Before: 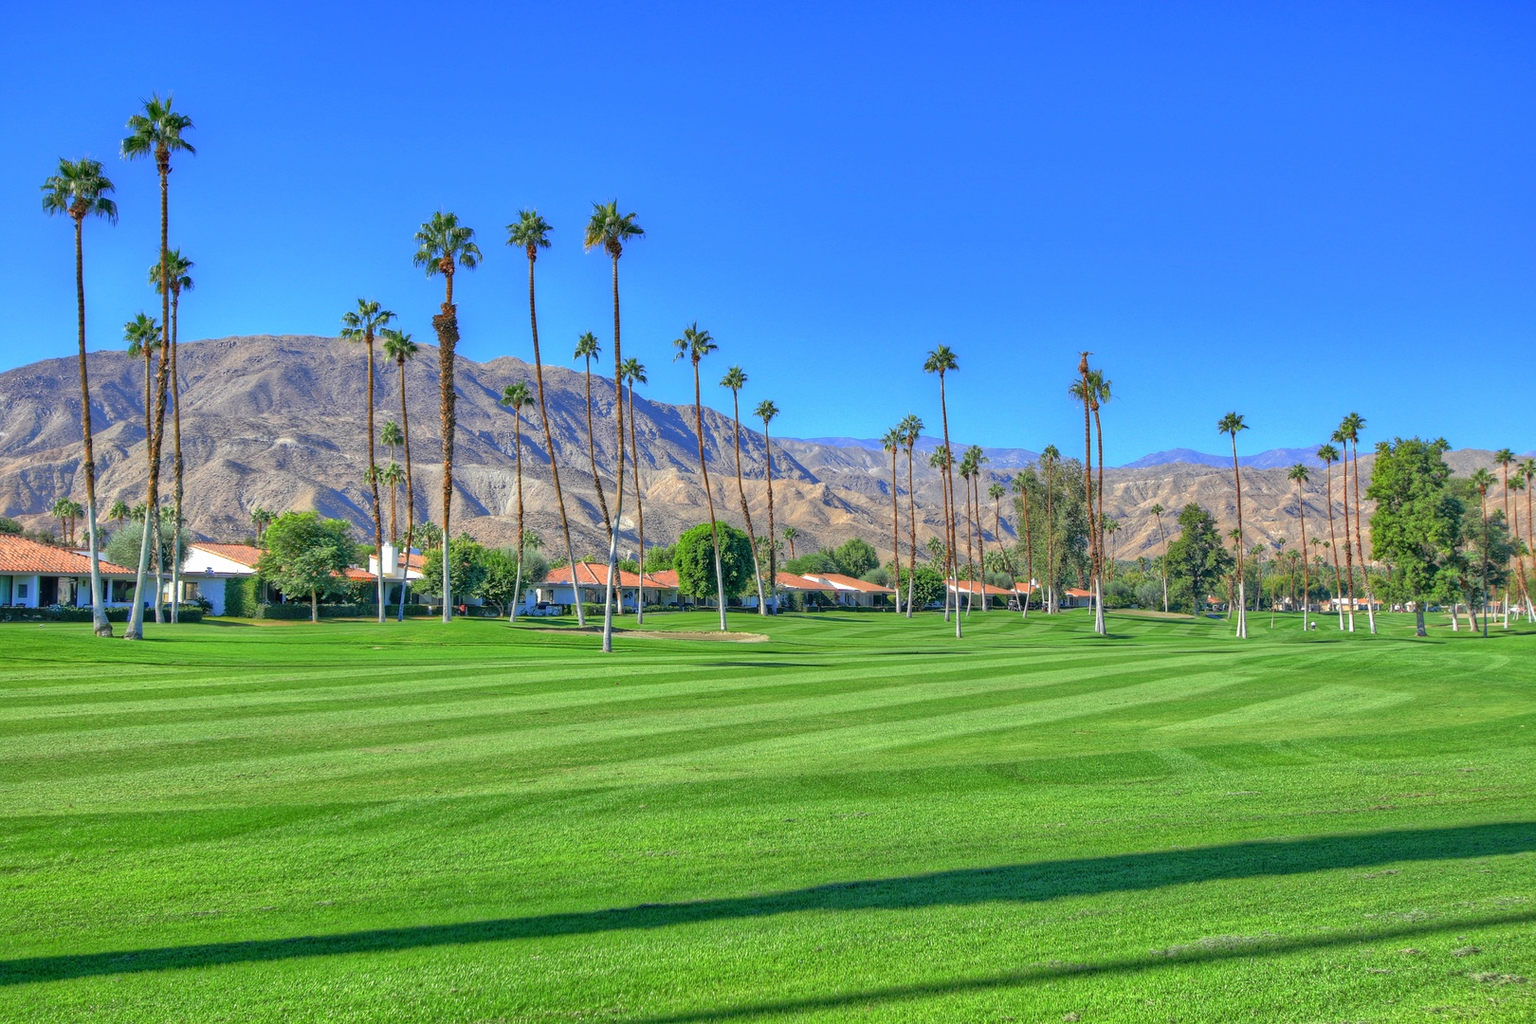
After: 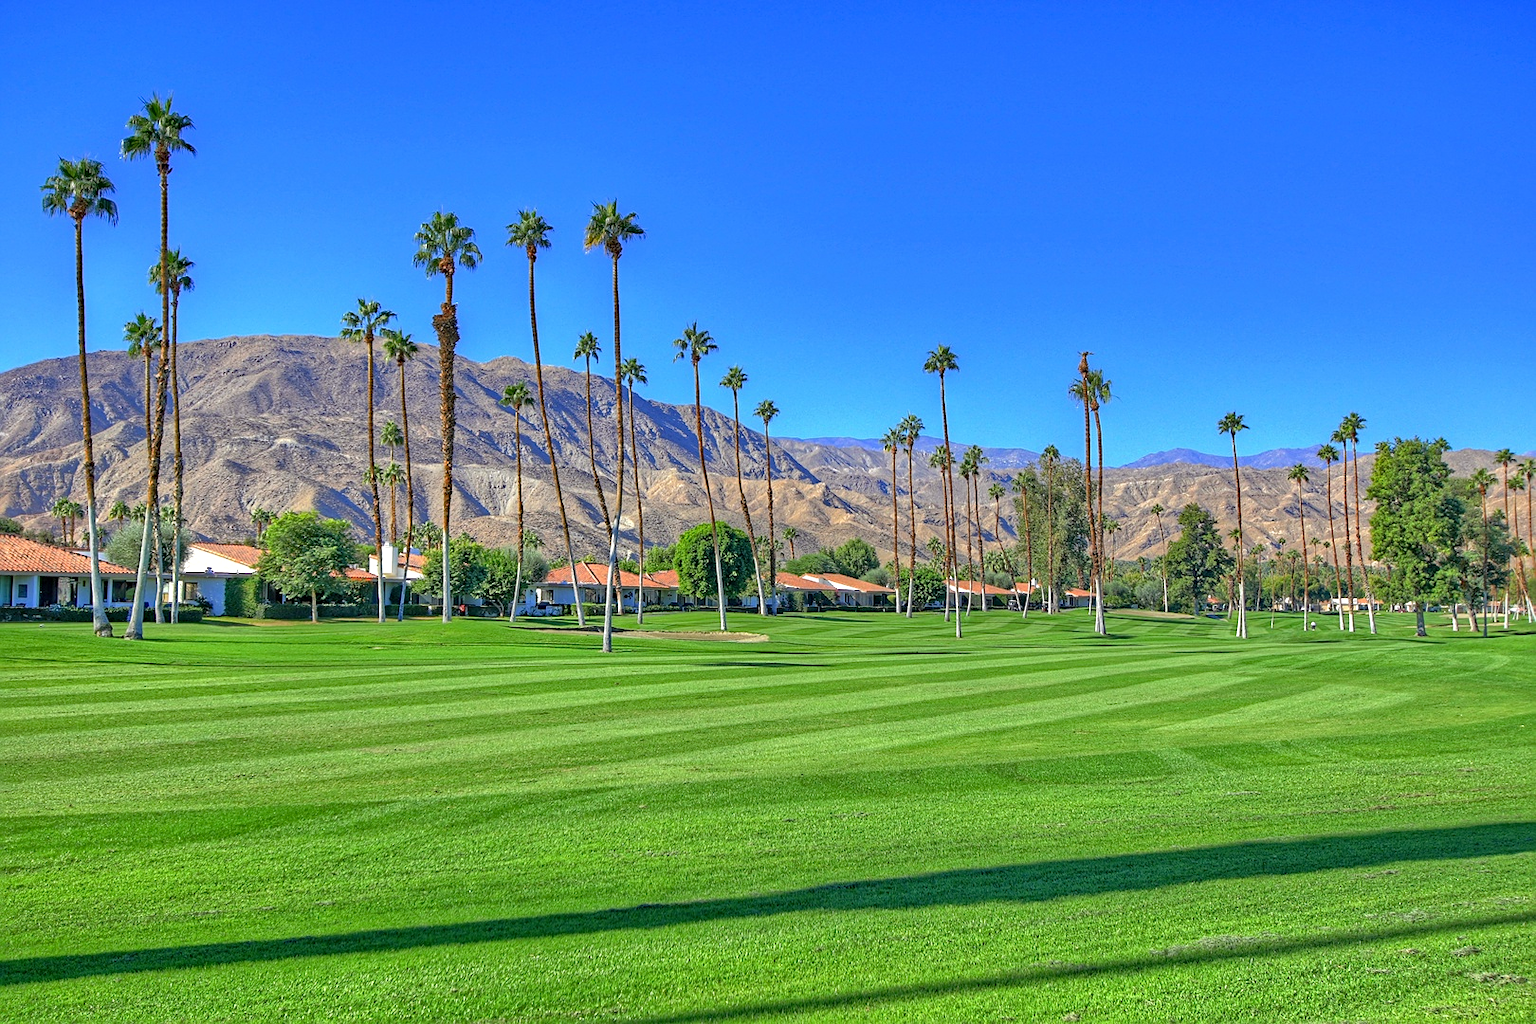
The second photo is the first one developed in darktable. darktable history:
sharpen: amount 0.491
haze removal: compatibility mode true, adaptive false
